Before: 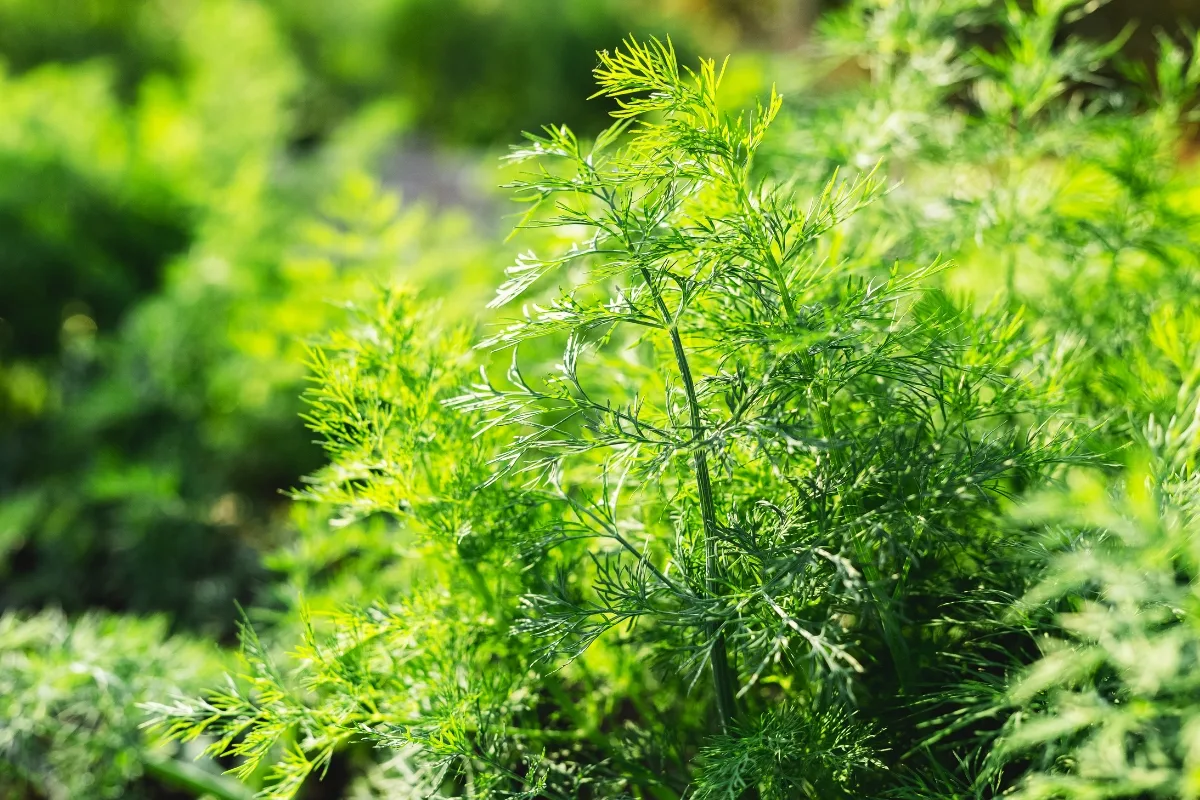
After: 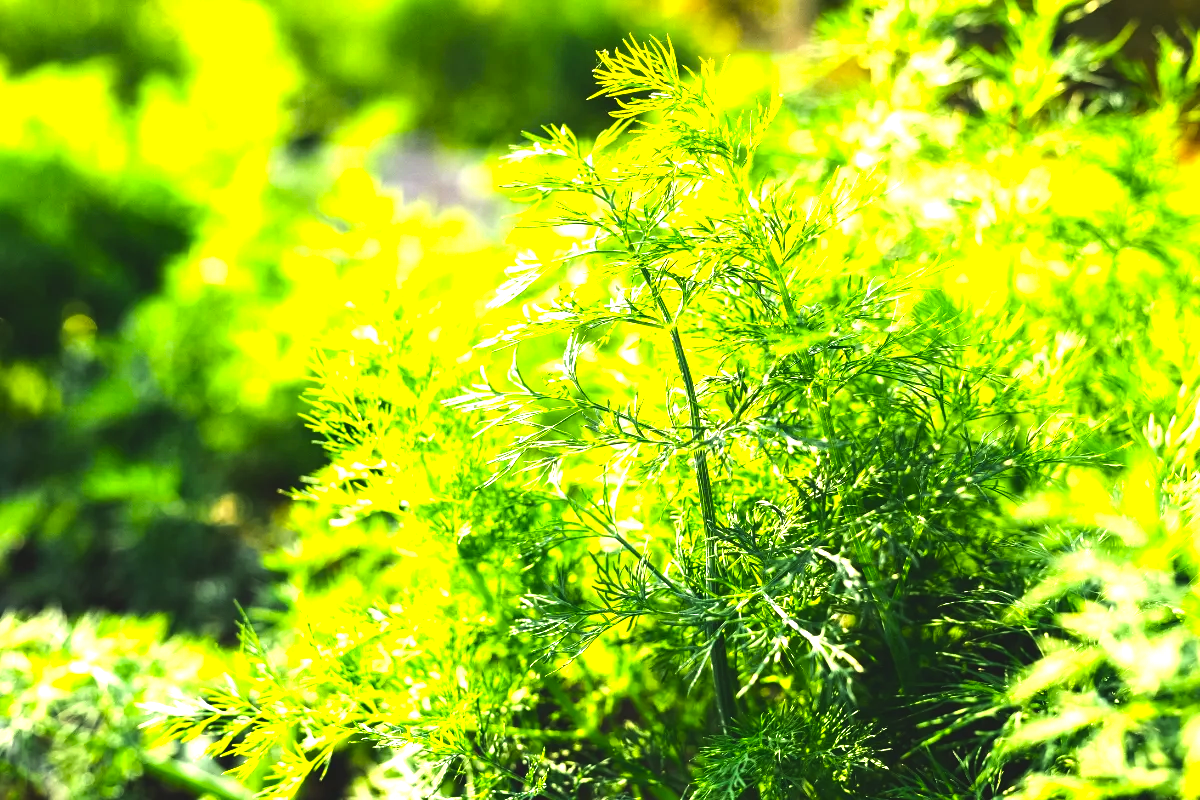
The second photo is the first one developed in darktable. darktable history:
color balance rgb: highlights gain › chroma 1.583%, highlights gain › hue 55.48°, perceptual saturation grading › global saturation 19.394%, perceptual brilliance grading › highlights 20.17%, perceptual brilliance grading › mid-tones 20.576%, perceptual brilliance grading › shadows -19.849%, global vibrance 20%
exposure: black level correction -0.005, exposure 0.616 EV, compensate highlight preservation false
